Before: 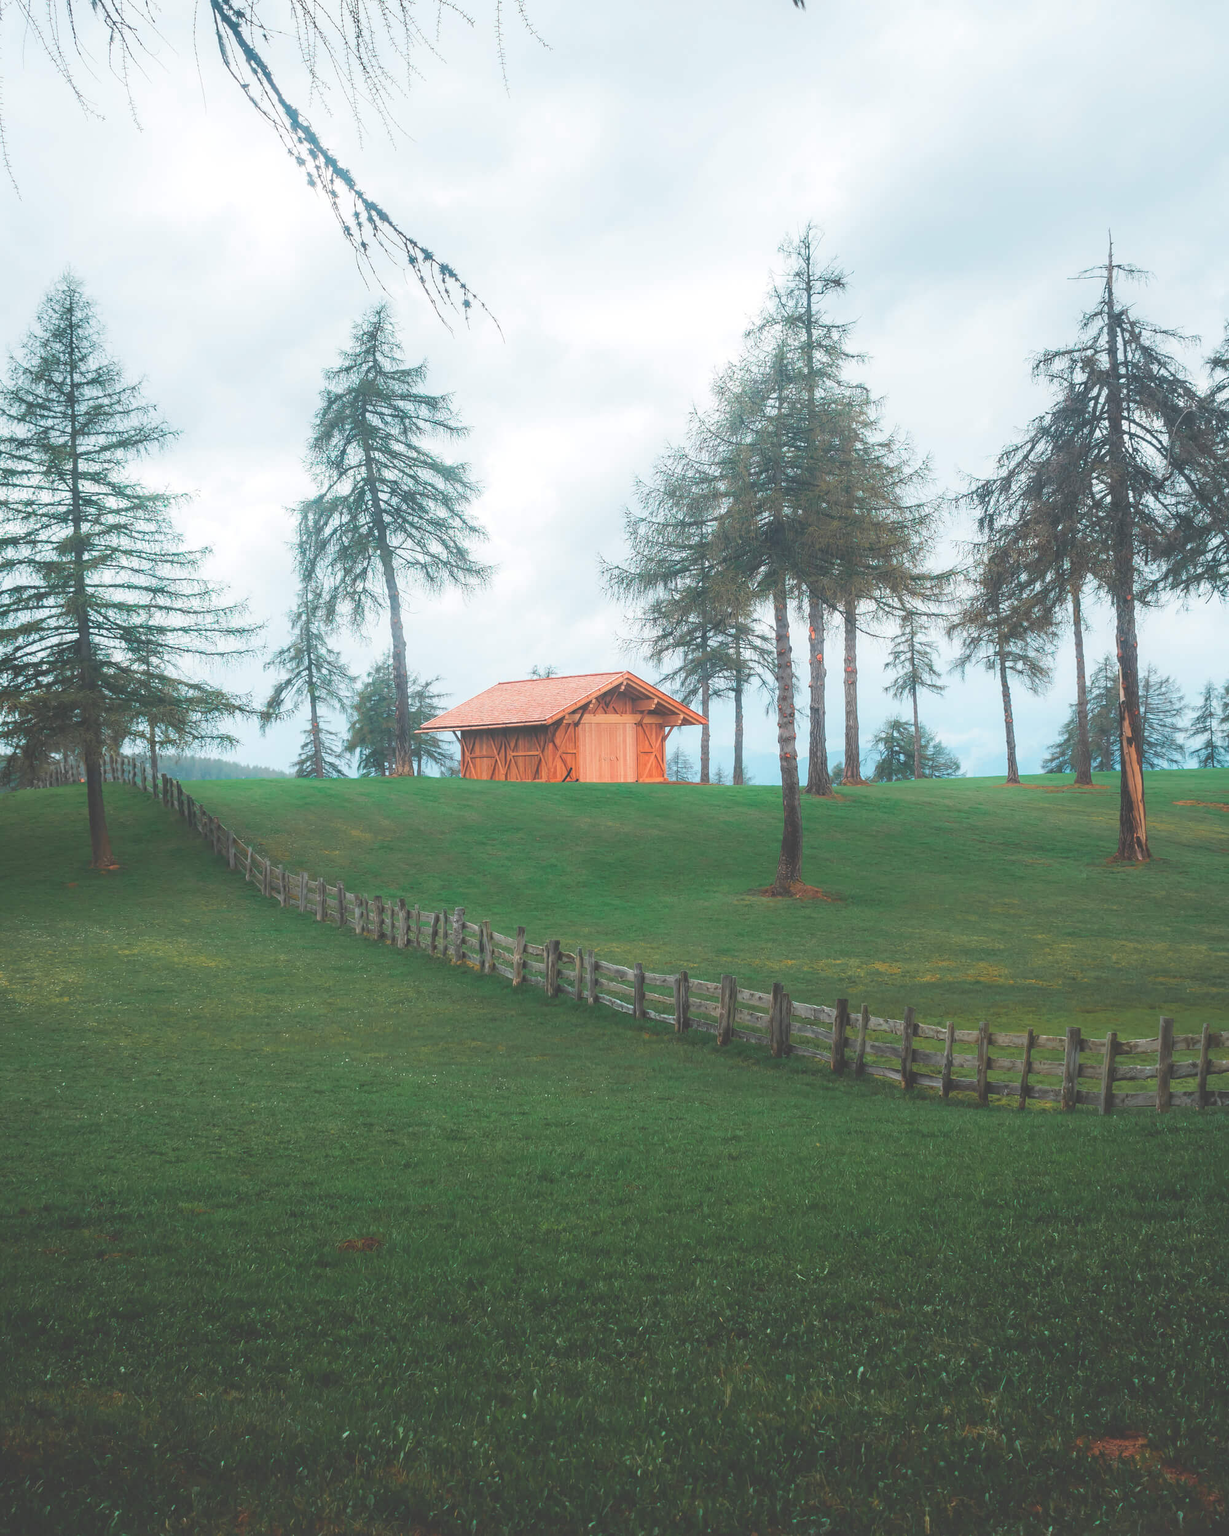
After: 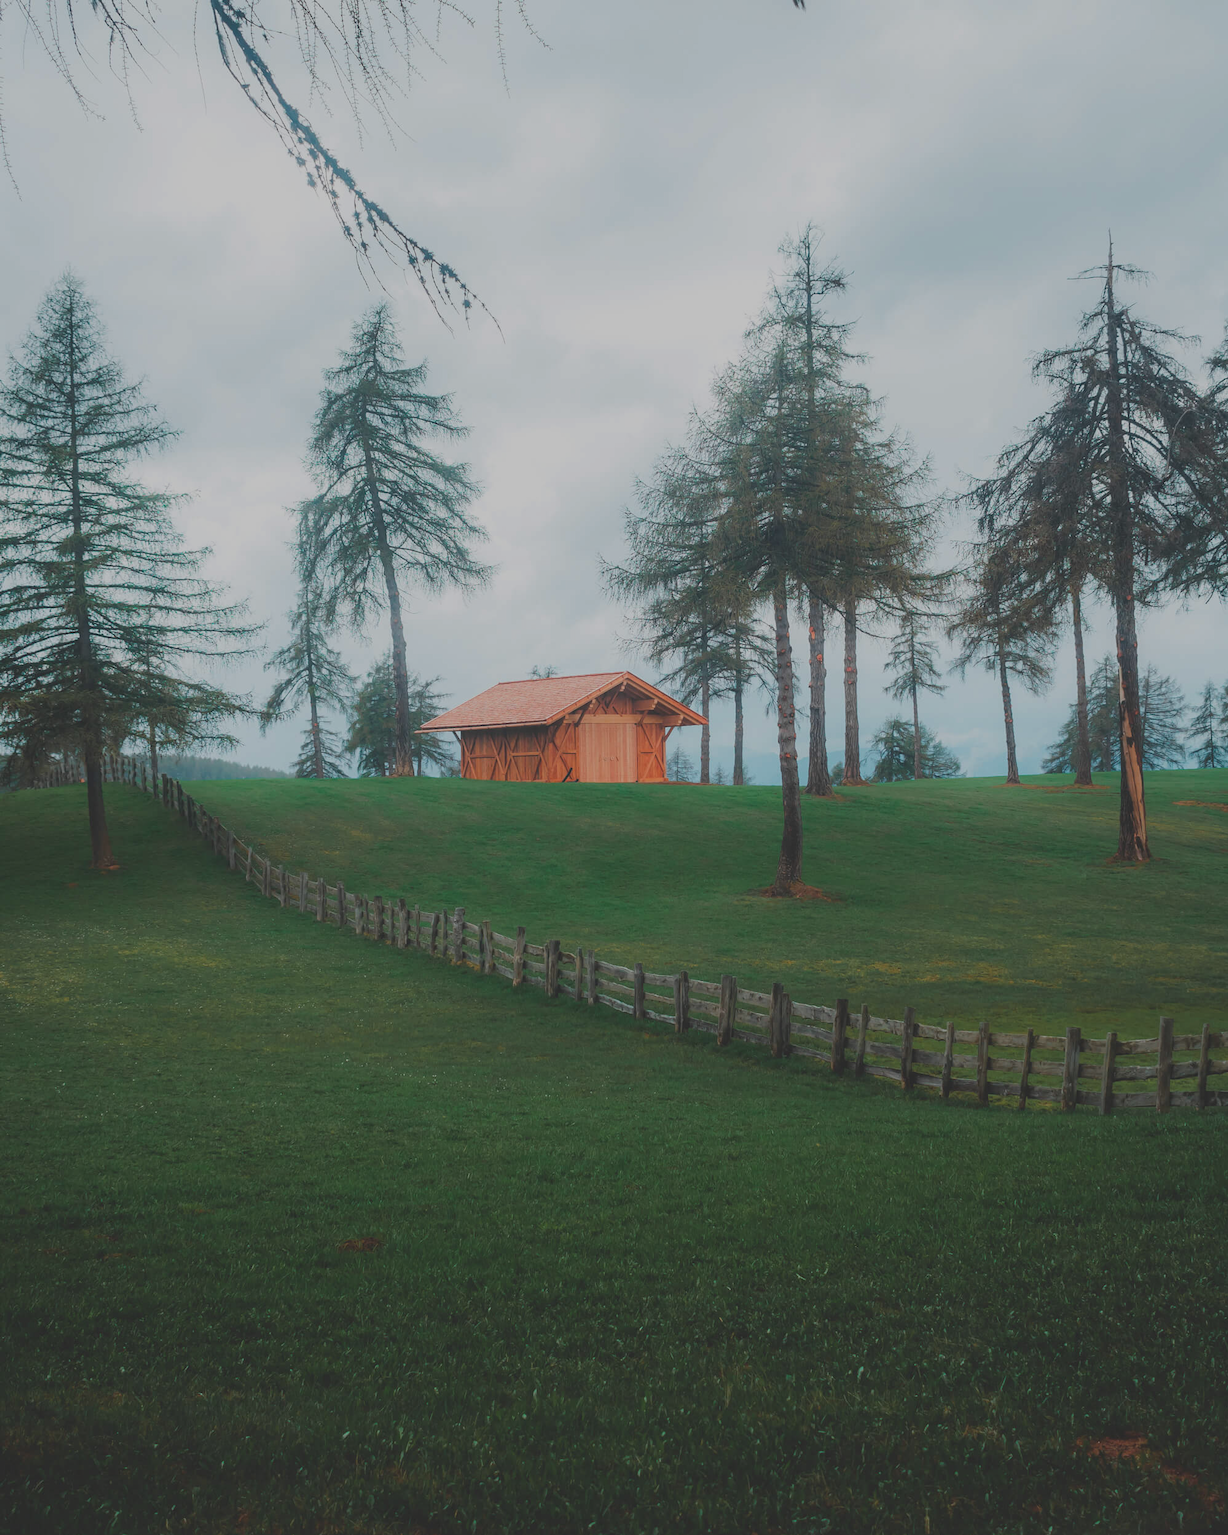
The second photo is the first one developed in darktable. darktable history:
exposure: exposure -0.921 EV, compensate exposure bias true, compensate highlight preservation false
